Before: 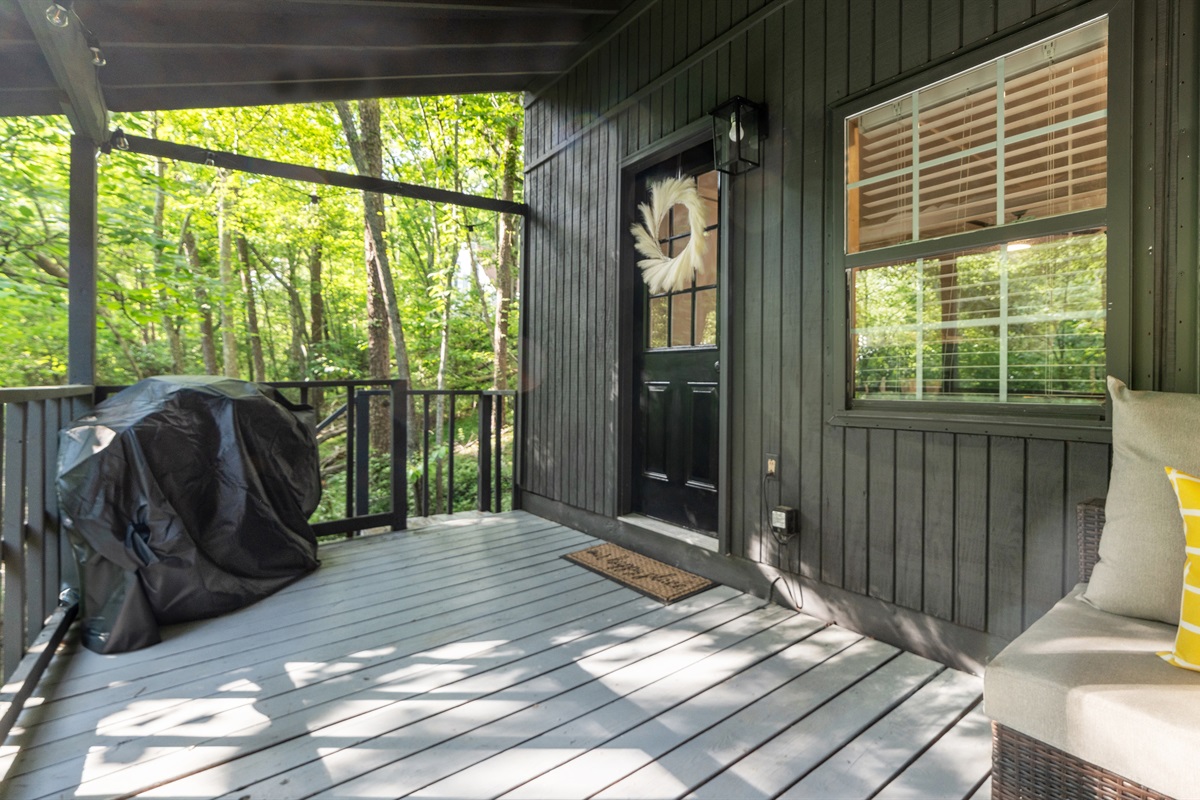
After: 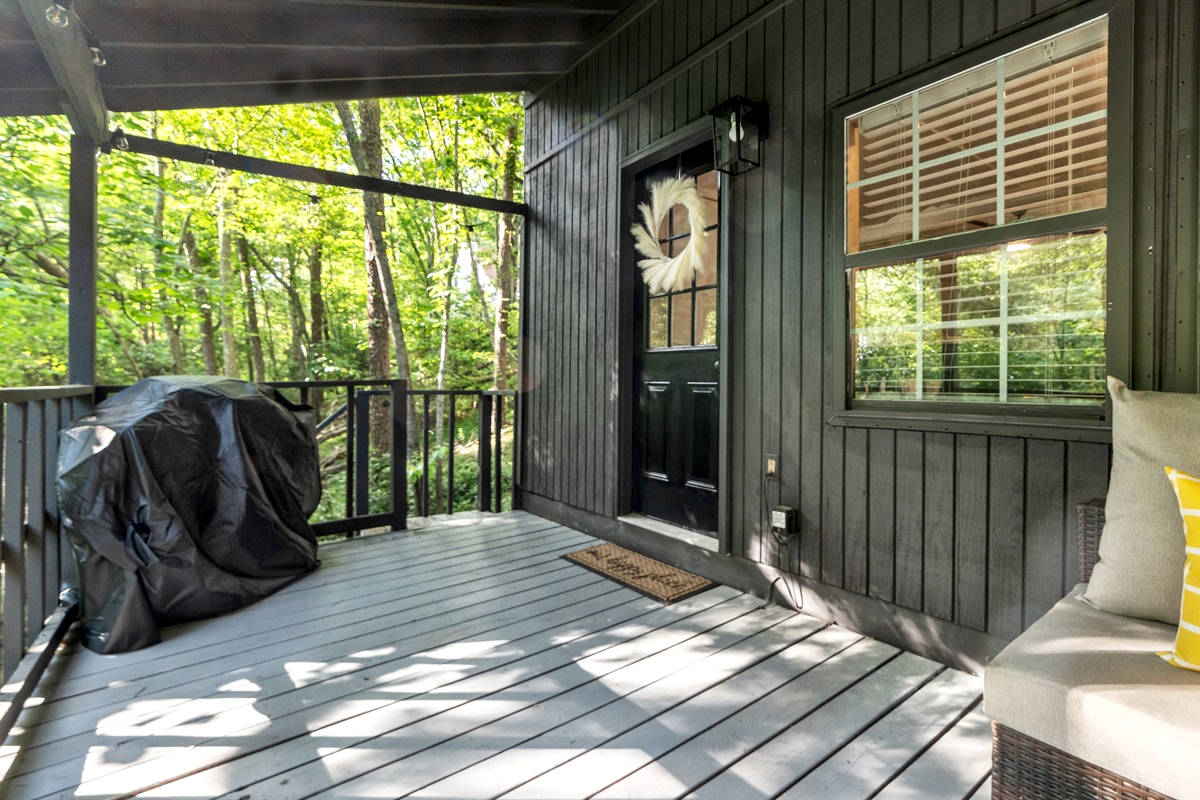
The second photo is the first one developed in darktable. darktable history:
local contrast: mode bilateral grid, contrast 20, coarseness 50, detail 132%, midtone range 0.2
contrast equalizer: octaves 7, y [[0.6 ×6], [0.55 ×6], [0 ×6], [0 ×6], [0 ×6]], mix 0.2
